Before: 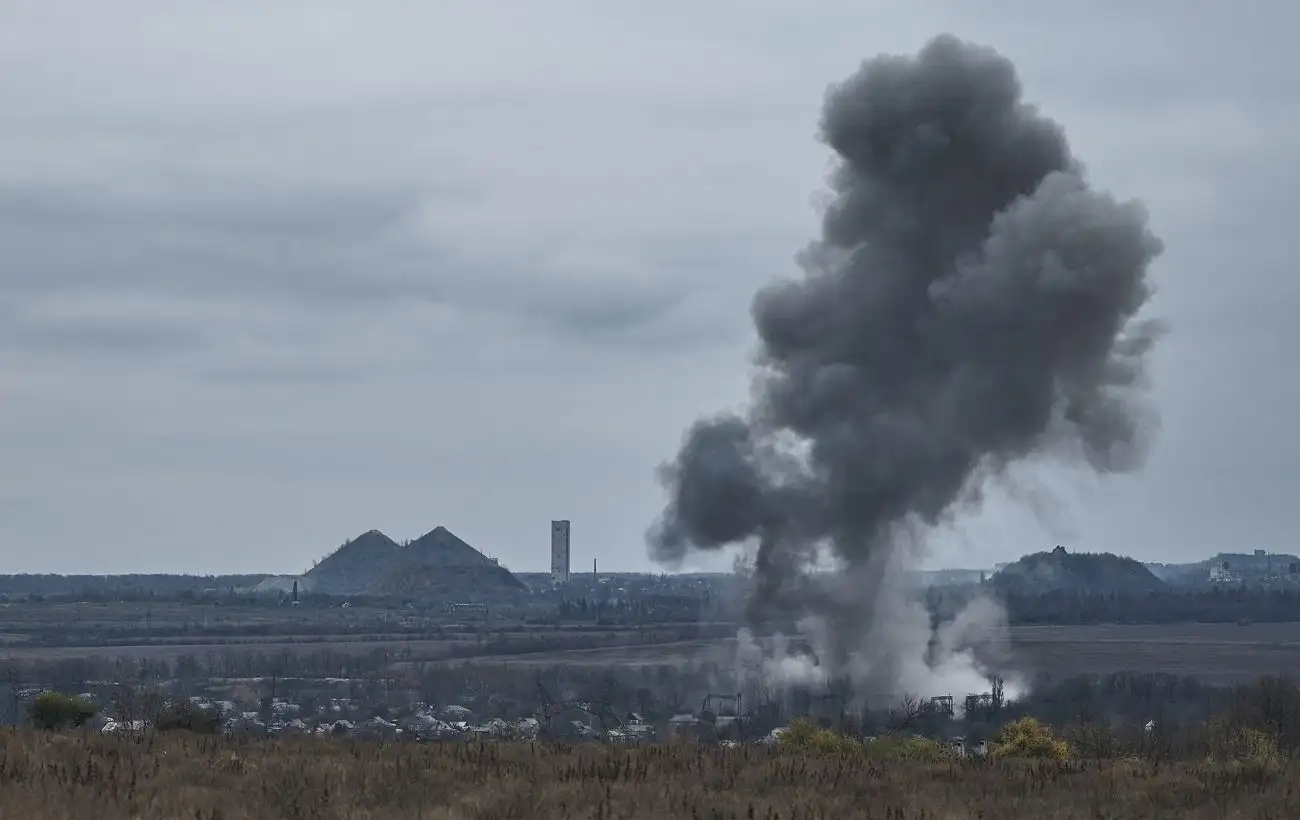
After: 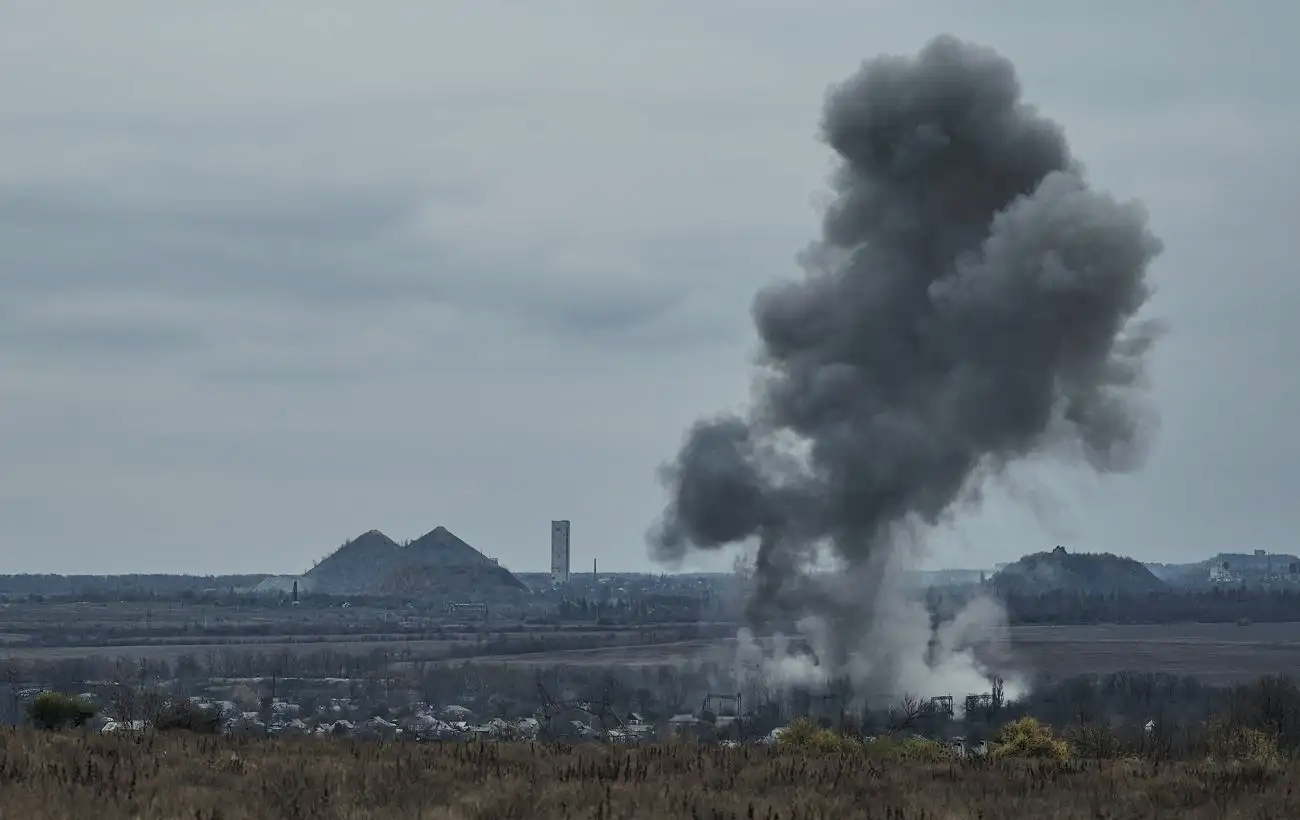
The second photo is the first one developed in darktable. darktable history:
filmic rgb: black relative exposure -7.65 EV, white relative exposure 4.56 EV, hardness 3.61, color science v6 (2022)
rotate and perspective: automatic cropping original format, crop left 0, crop top 0
color correction: highlights a* -2.68, highlights b* 2.57
